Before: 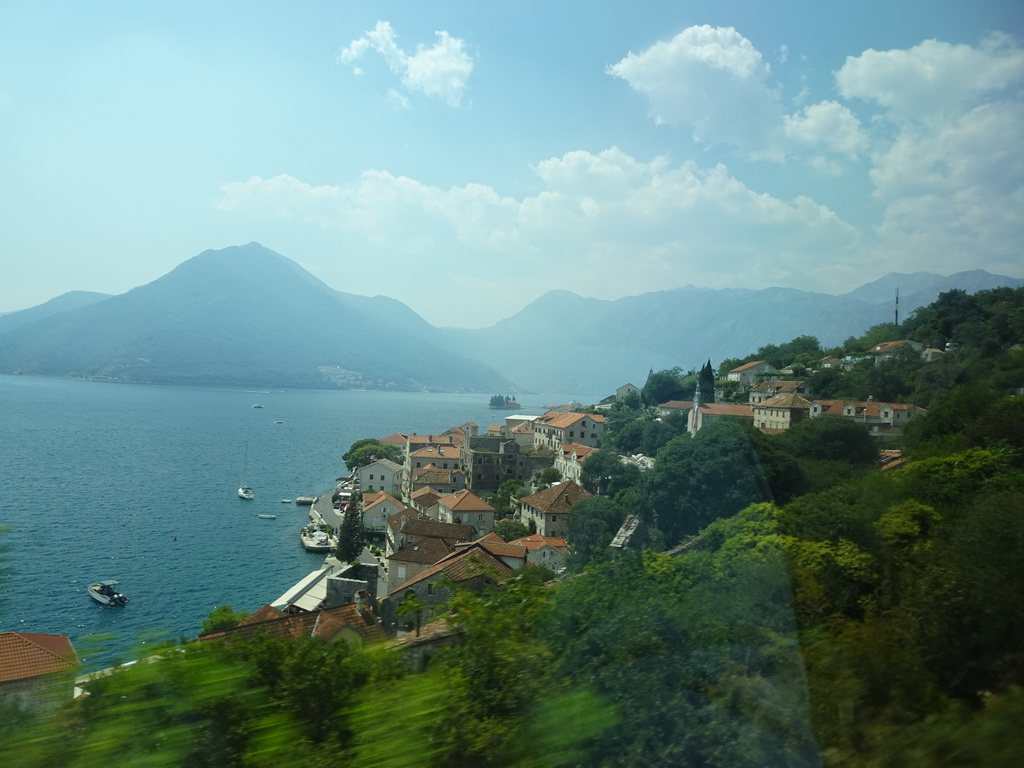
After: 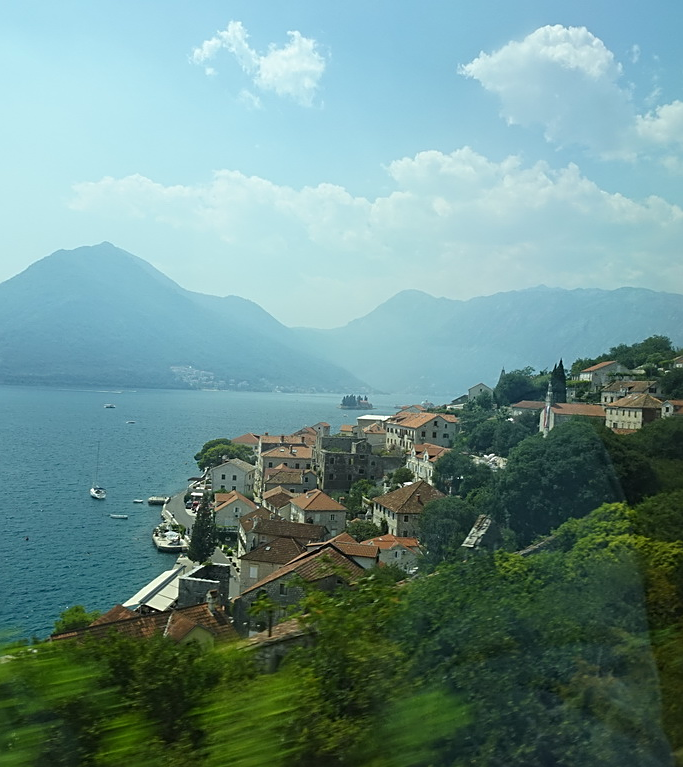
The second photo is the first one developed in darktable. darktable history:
crop and rotate: left 14.5%, right 18.745%
sharpen: on, module defaults
tone equalizer: -7 EV 0.138 EV, smoothing 1
